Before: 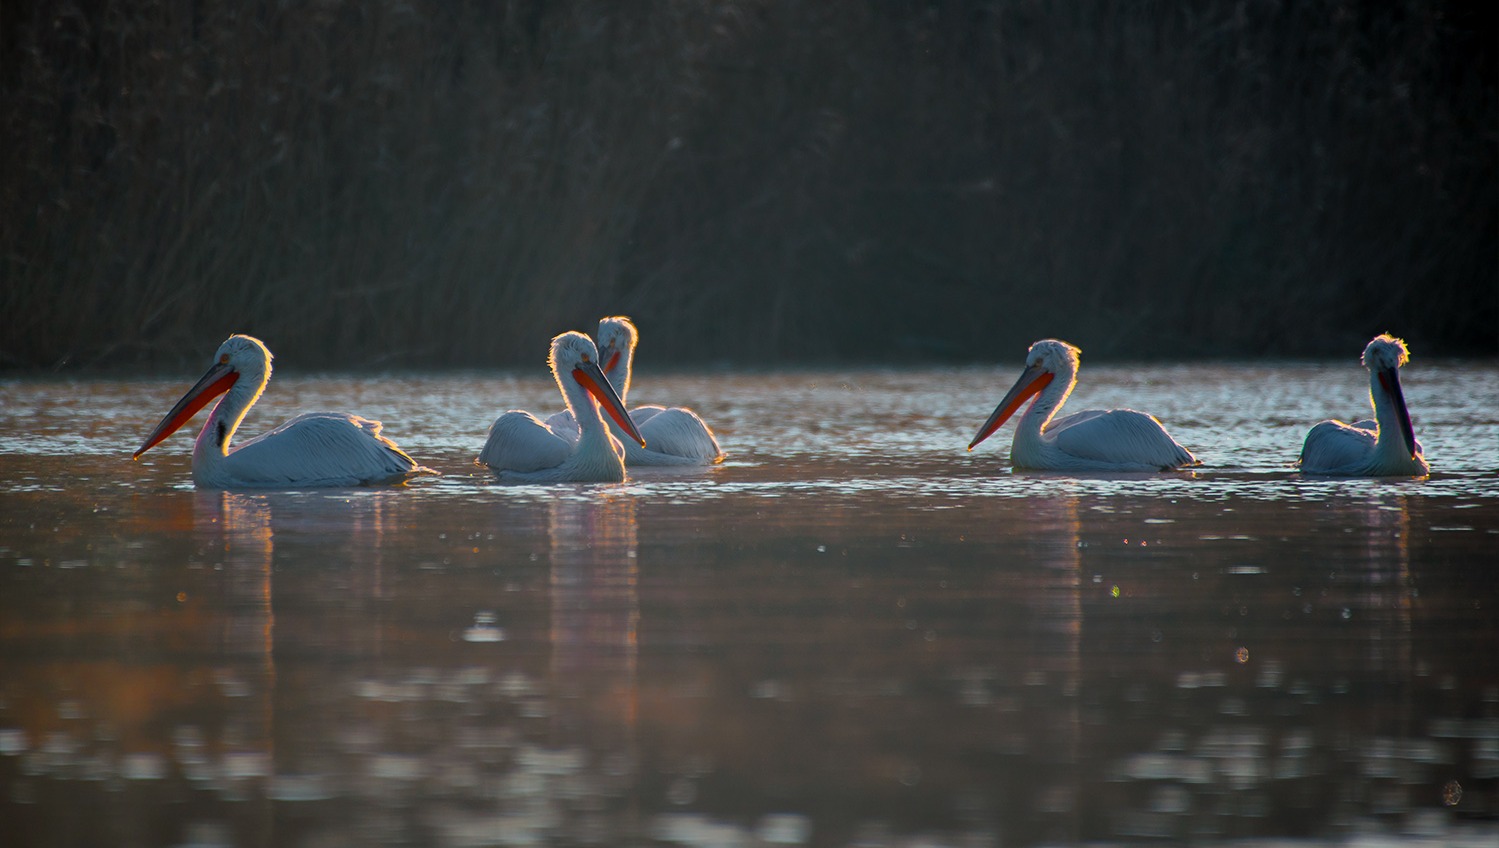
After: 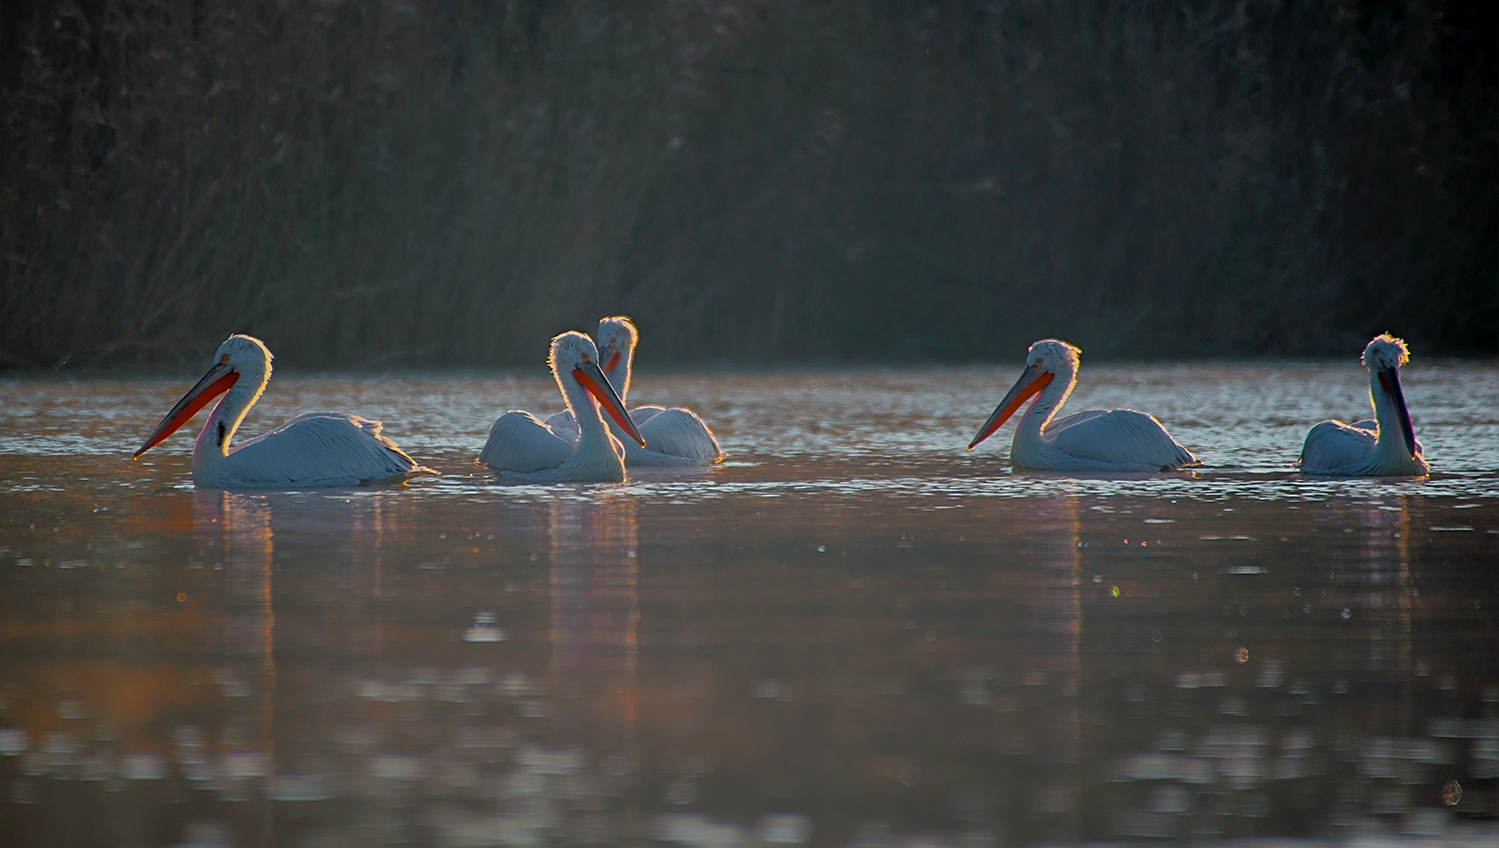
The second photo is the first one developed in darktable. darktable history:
tone equalizer: -8 EV 0.243 EV, -7 EV 0.442 EV, -6 EV 0.434 EV, -5 EV 0.27 EV, -3 EV -0.282 EV, -2 EV -0.398 EV, -1 EV -0.436 EV, +0 EV -0.278 EV, edges refinement/feathering 500, mask exposure compensation -1.57 EV, preserve details no
sharpen: on, module defaults
